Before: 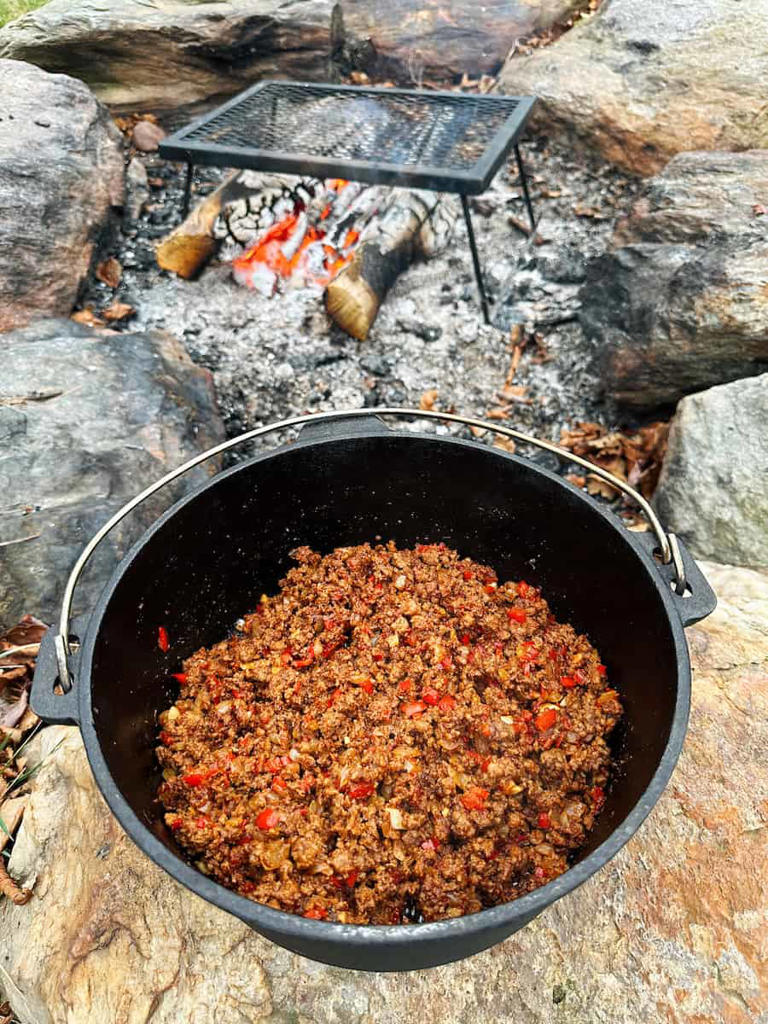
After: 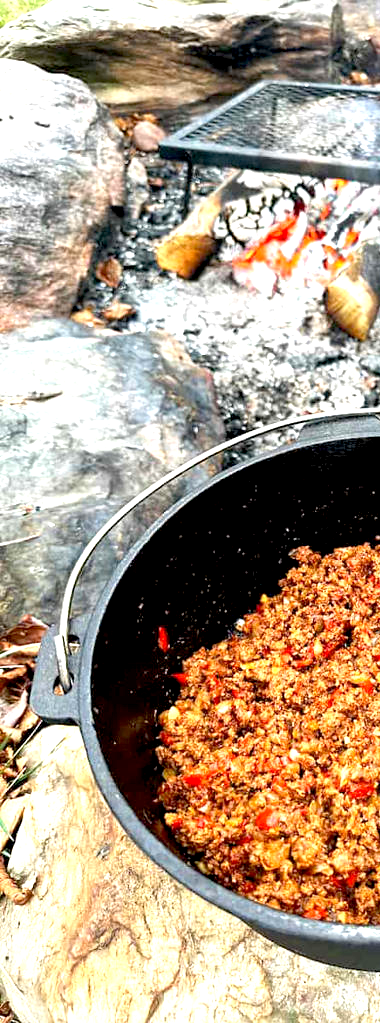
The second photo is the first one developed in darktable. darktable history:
exposure: black level correction 0.008, exposure 0.982 EV, compensate highlight preservation false
crop and rotate: left 0.047%, top 0%, right 50.458%
